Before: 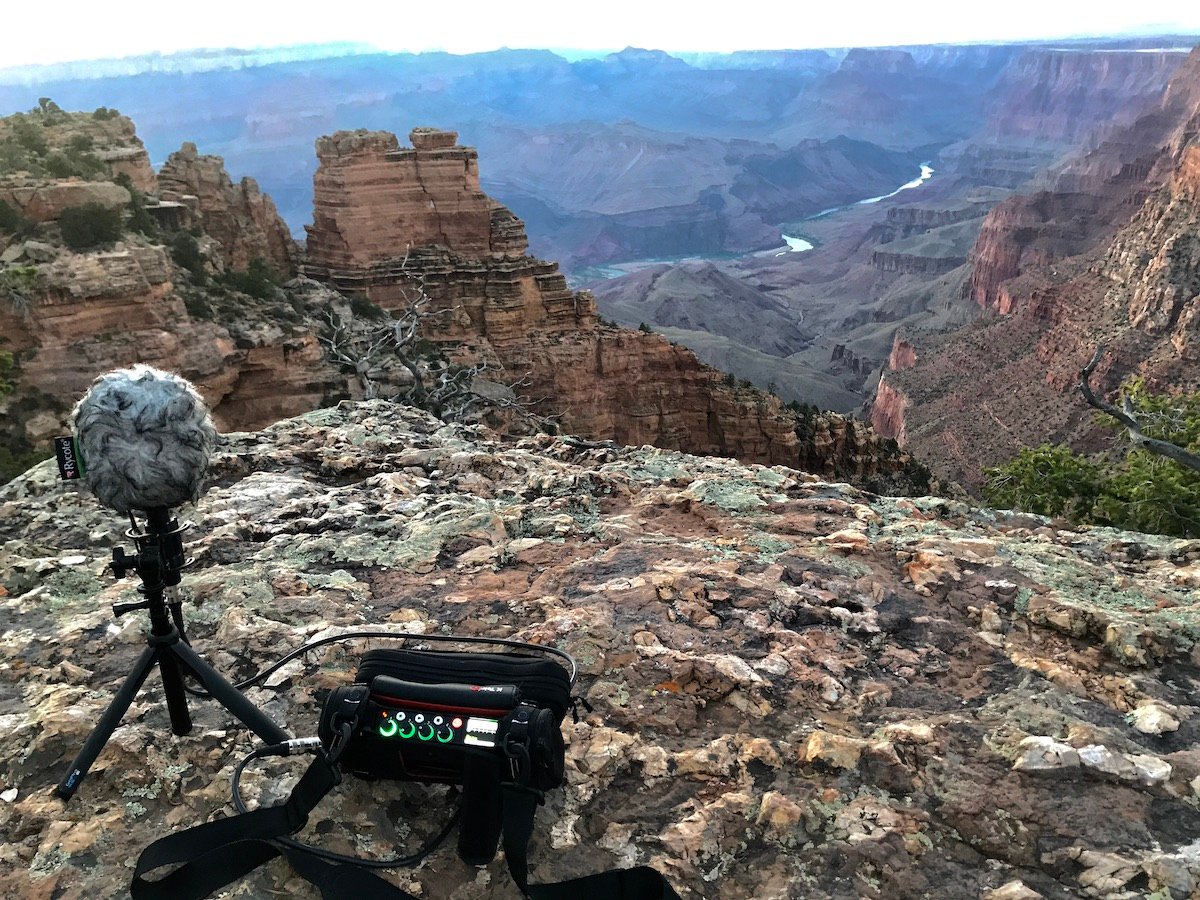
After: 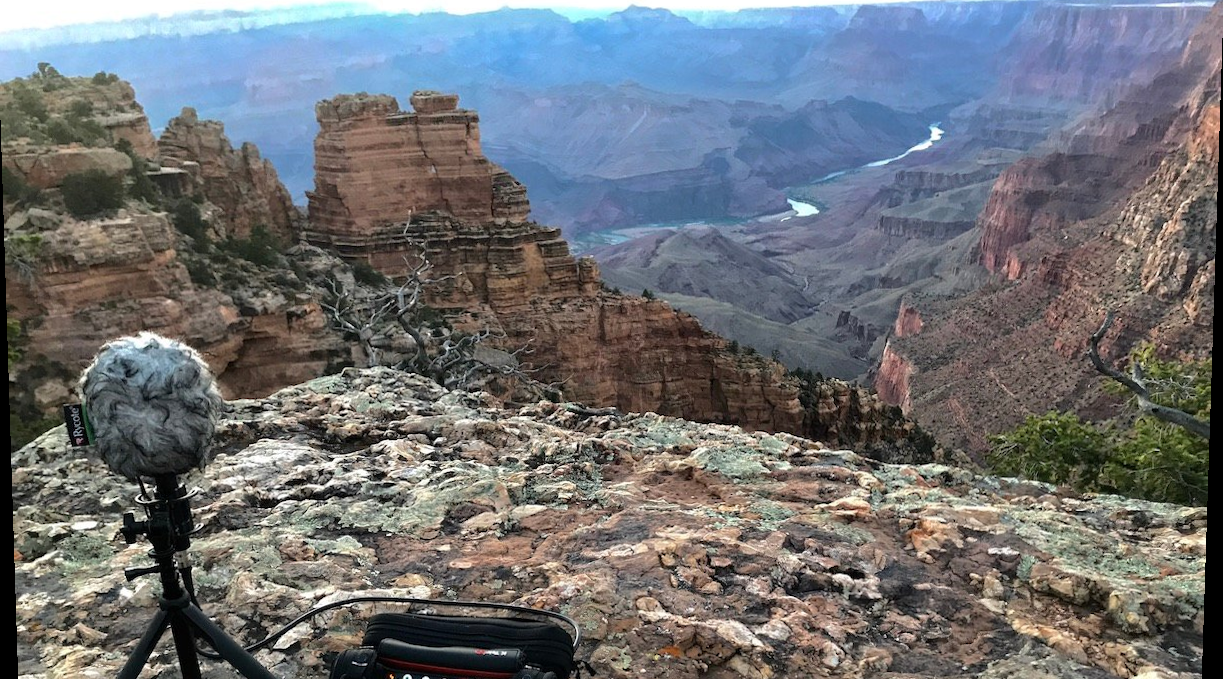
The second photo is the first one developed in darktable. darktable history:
rotate and perspective: lens shift (vertical) 0.048, lens shift (horizontal) -0.024, automatic cropping off
crop: left 0.387%, top 5.469%, bottom 19.809%
